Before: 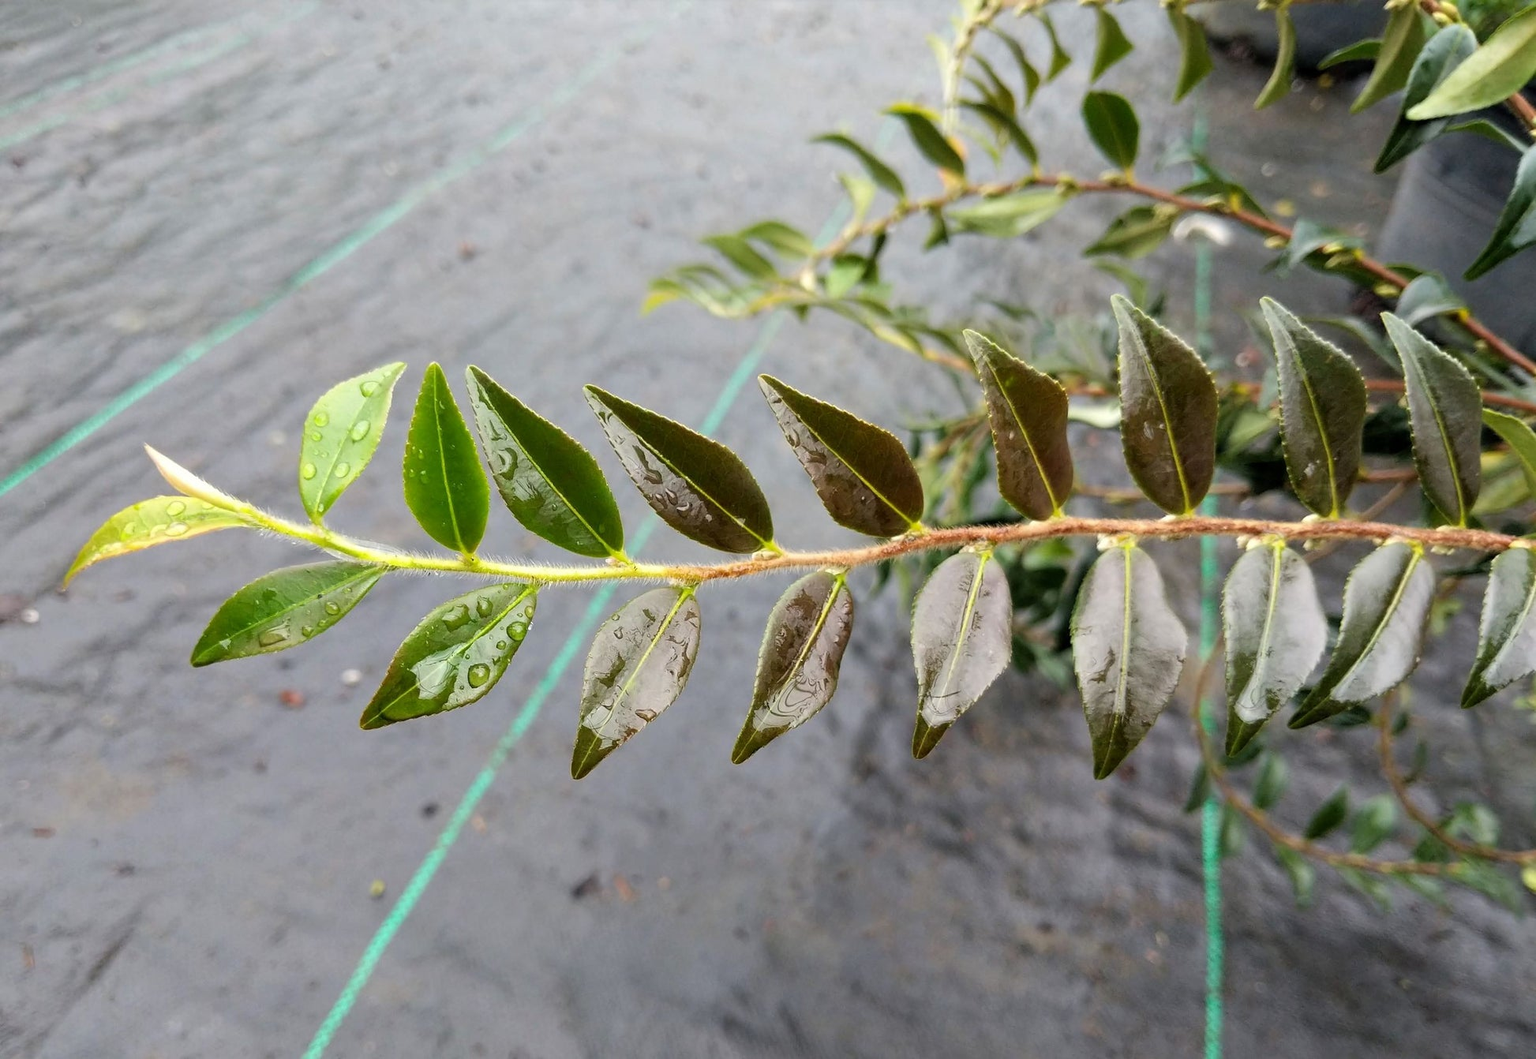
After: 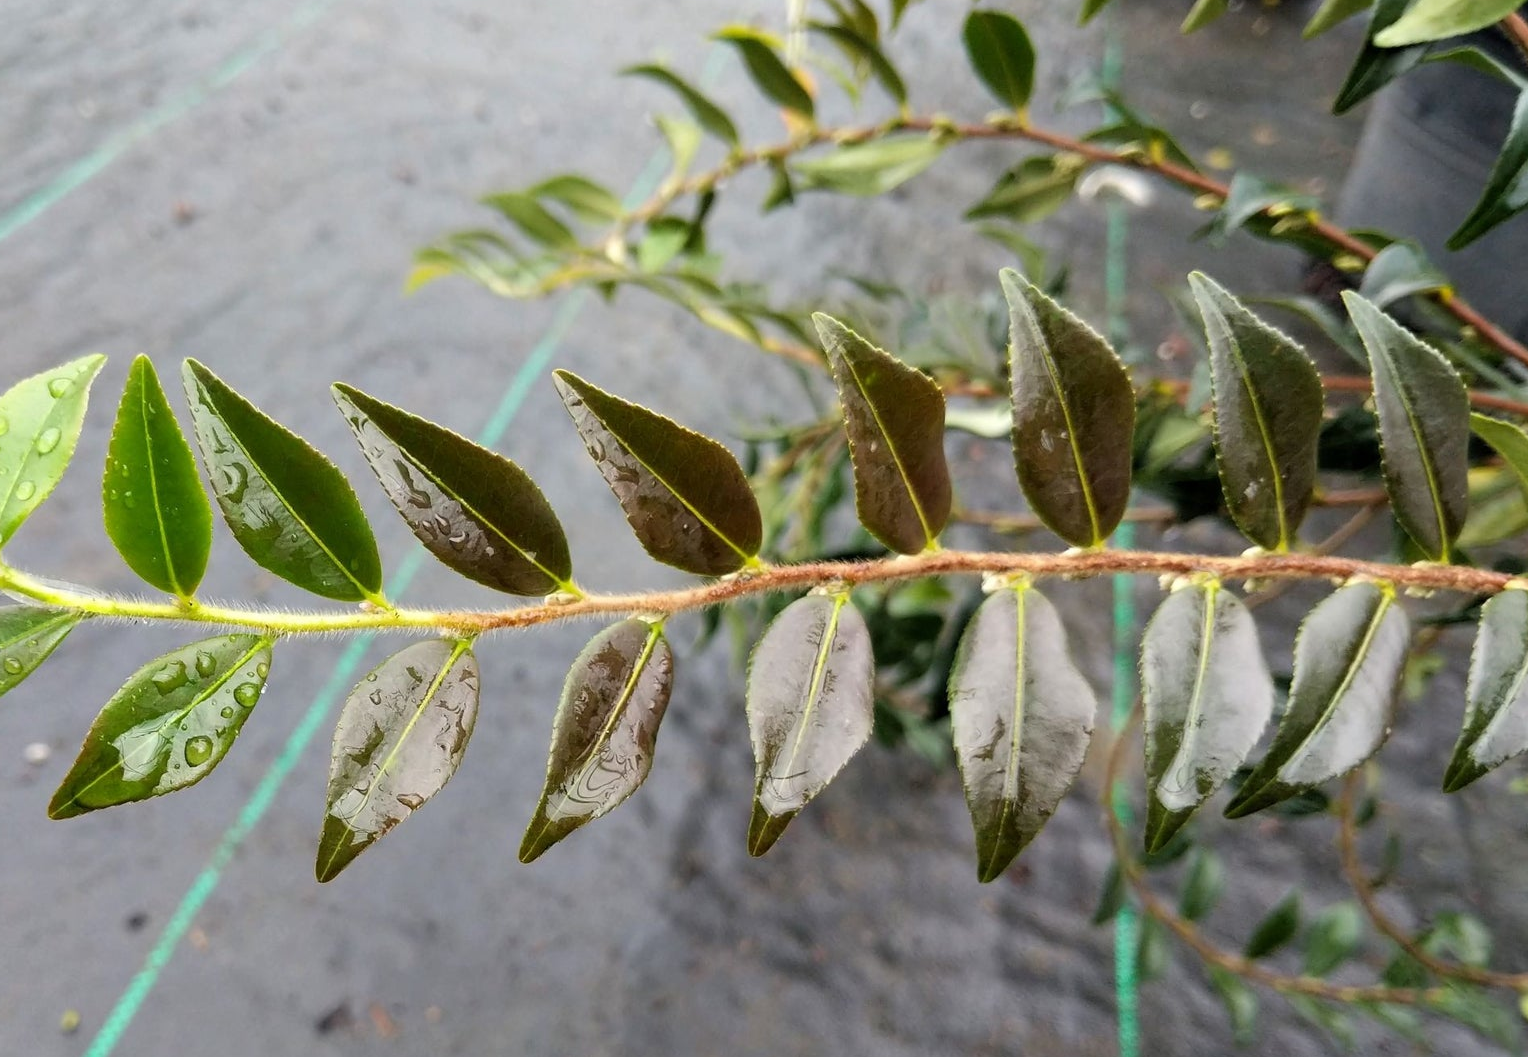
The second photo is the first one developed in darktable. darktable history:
crop and rotate: left 20.976%, top 7.892%, right 0.482%, bottom 13.291%
